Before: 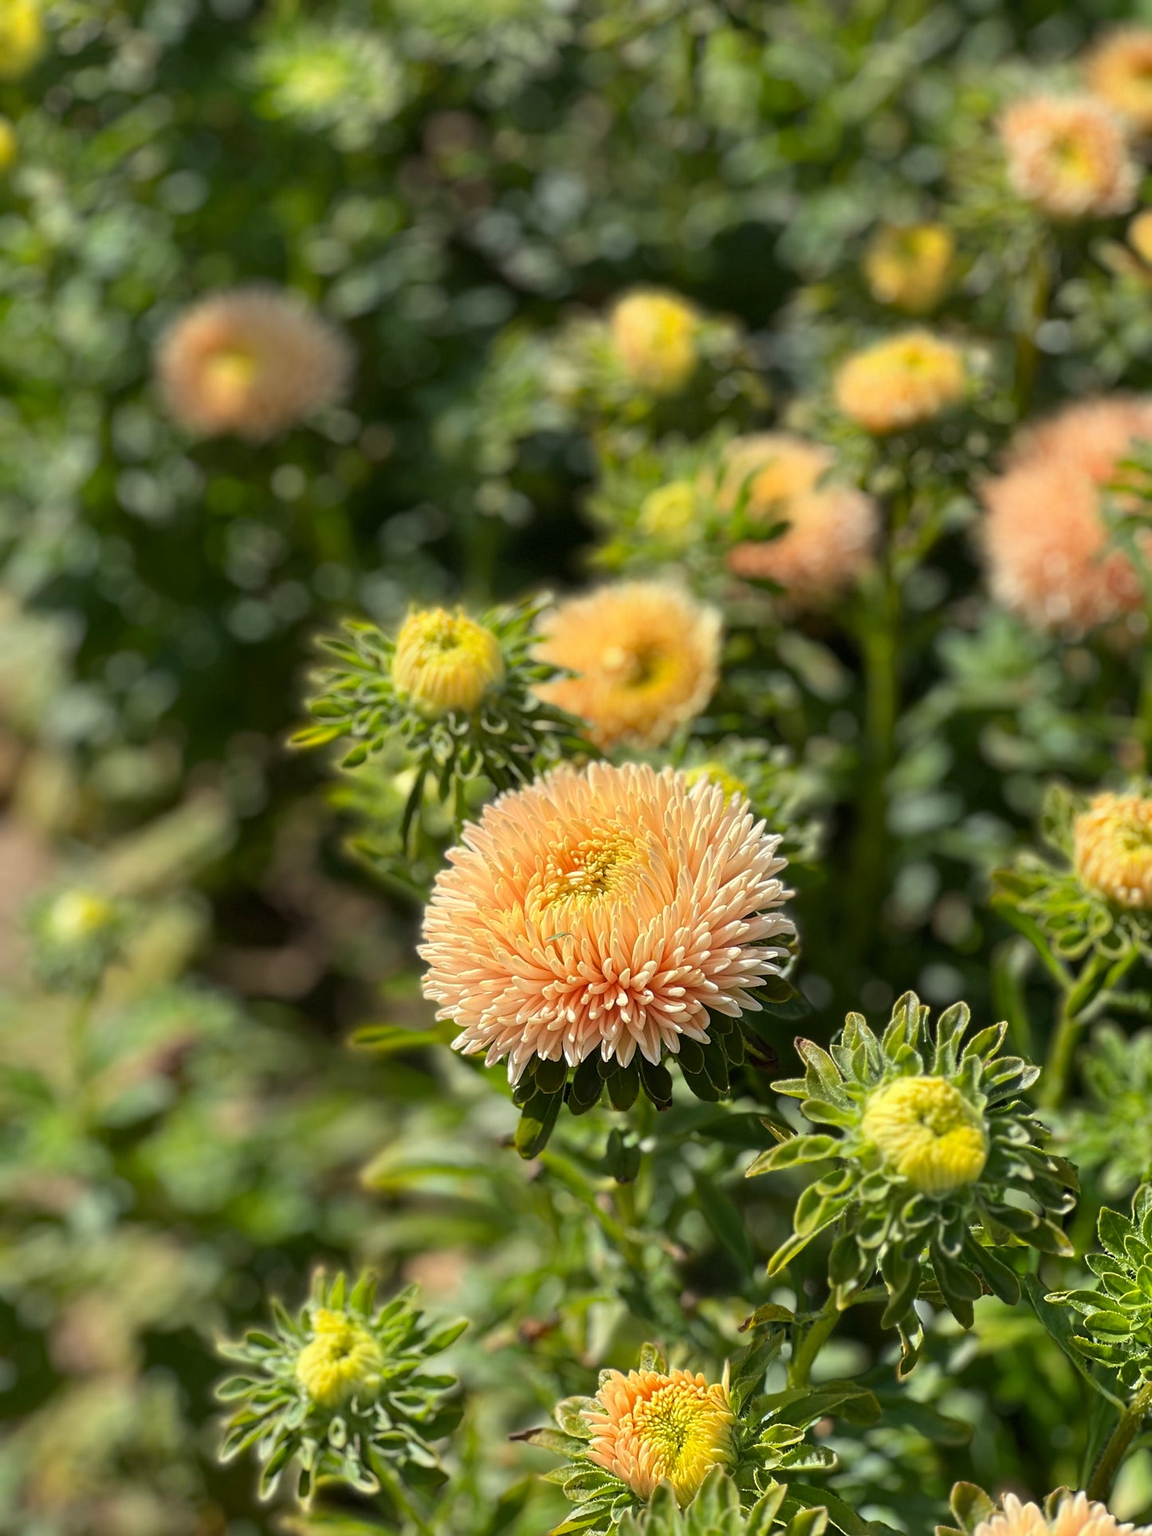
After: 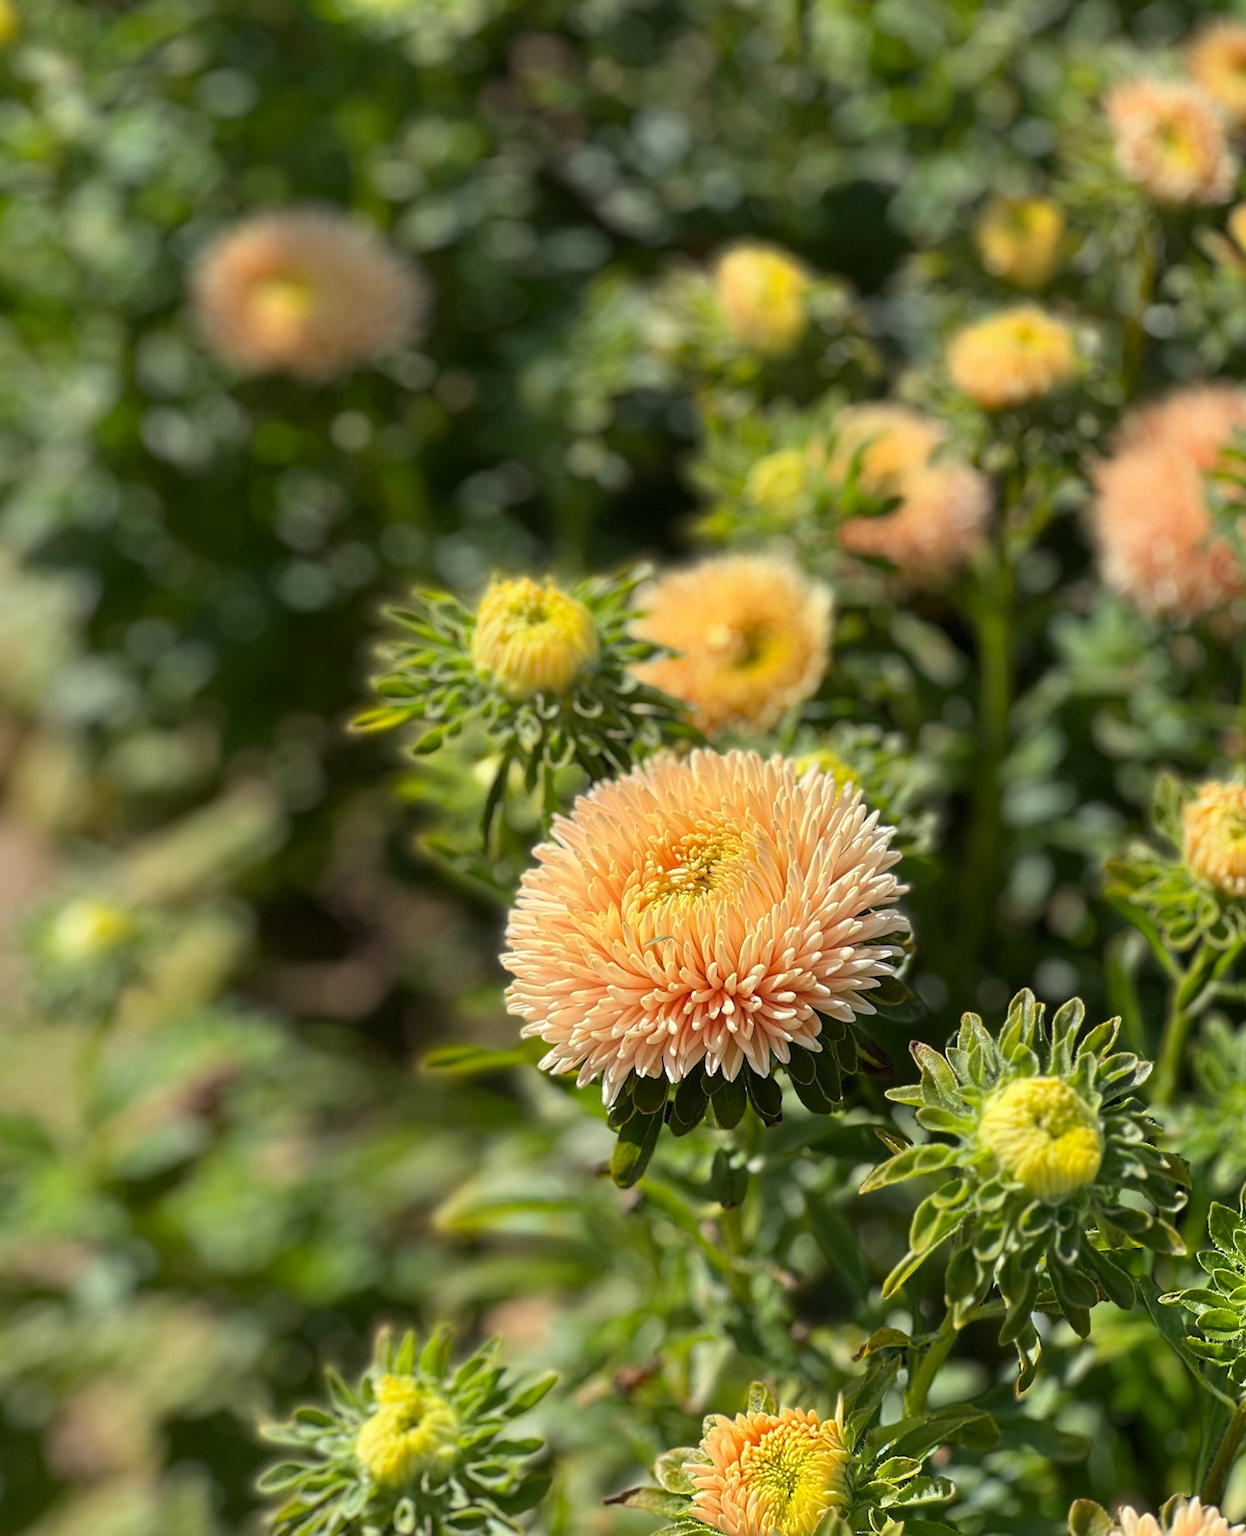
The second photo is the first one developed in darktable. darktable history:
color balance: on, module defaults
rotate and perspective: rotation -0.013°, lens shift (vertical) -0.027, lens shift (horizontal) 0.178, crop left 0.016, crop right 0.989, crop top 0.082, crop bottom 0.918
